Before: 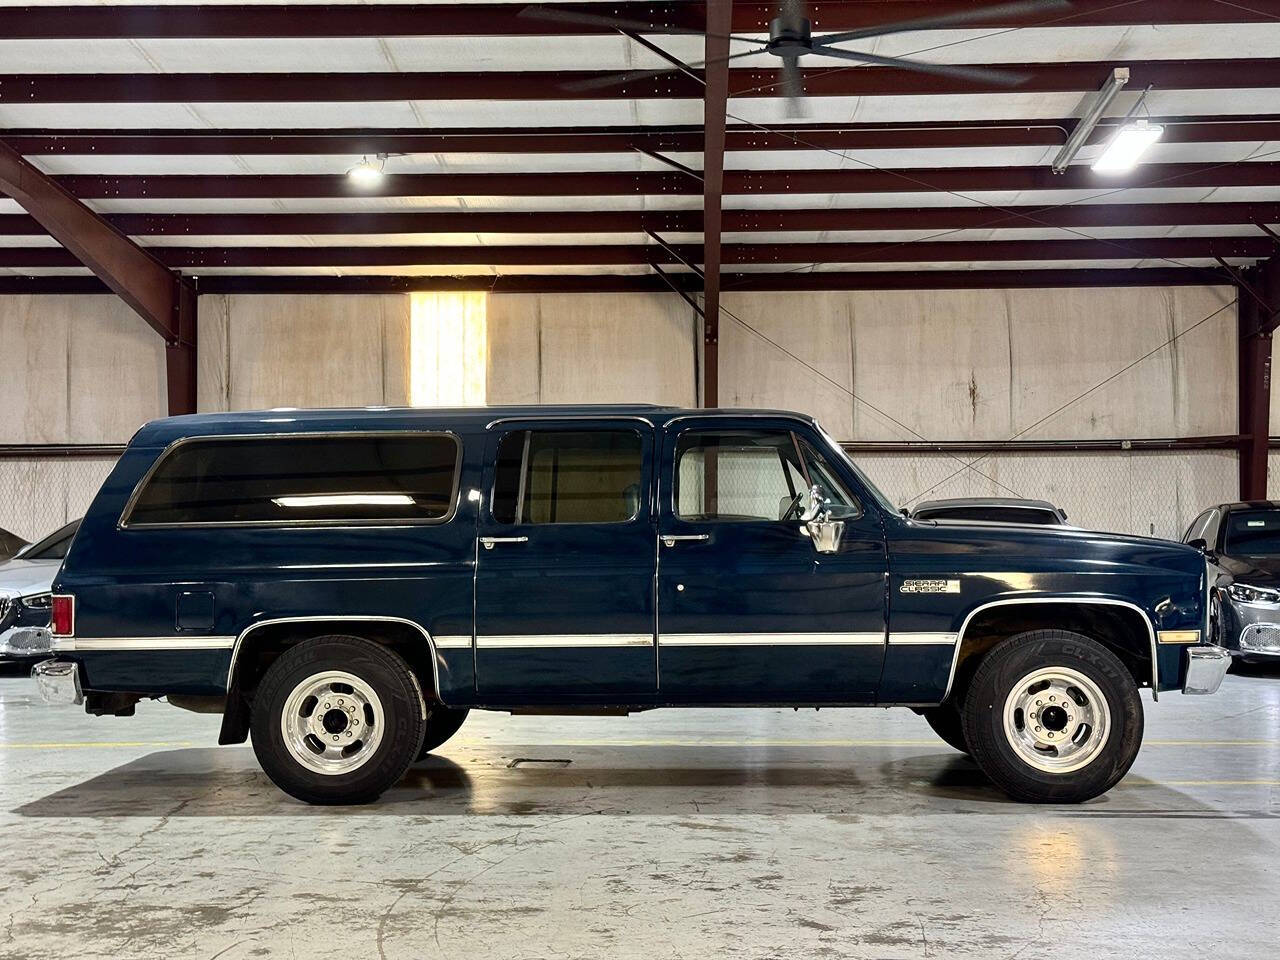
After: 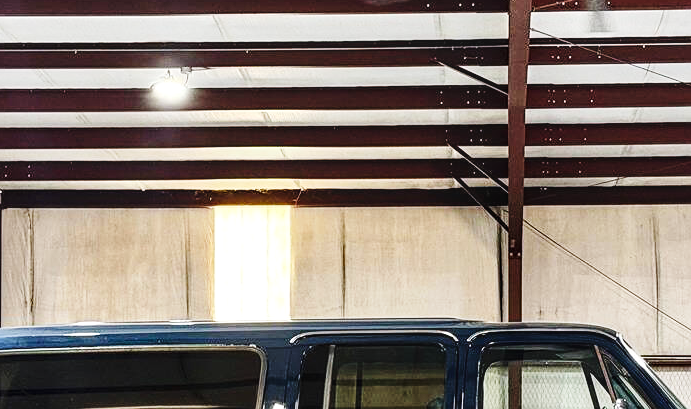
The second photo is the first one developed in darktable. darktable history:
sharpen: amount 0.208
crop: left 15.361%, top 9.018%, right 30.616%, bottom 48.349%
contrast brightness saturation: saturation -0.048
shadows and highlights: shadows 60.35, highlights -60.44, soften with gaussian
base curve: curves: ch0 [(0, 0) (0.032, 0.025) (0.121, 0.166) (0.206, 0.329) (0.605, 0.79) (1, 1)], preserve colors none
exposure: black level correction 0, exposure 0.499 EV, compensate highlight preservation false
local contrast: on, module defaults
